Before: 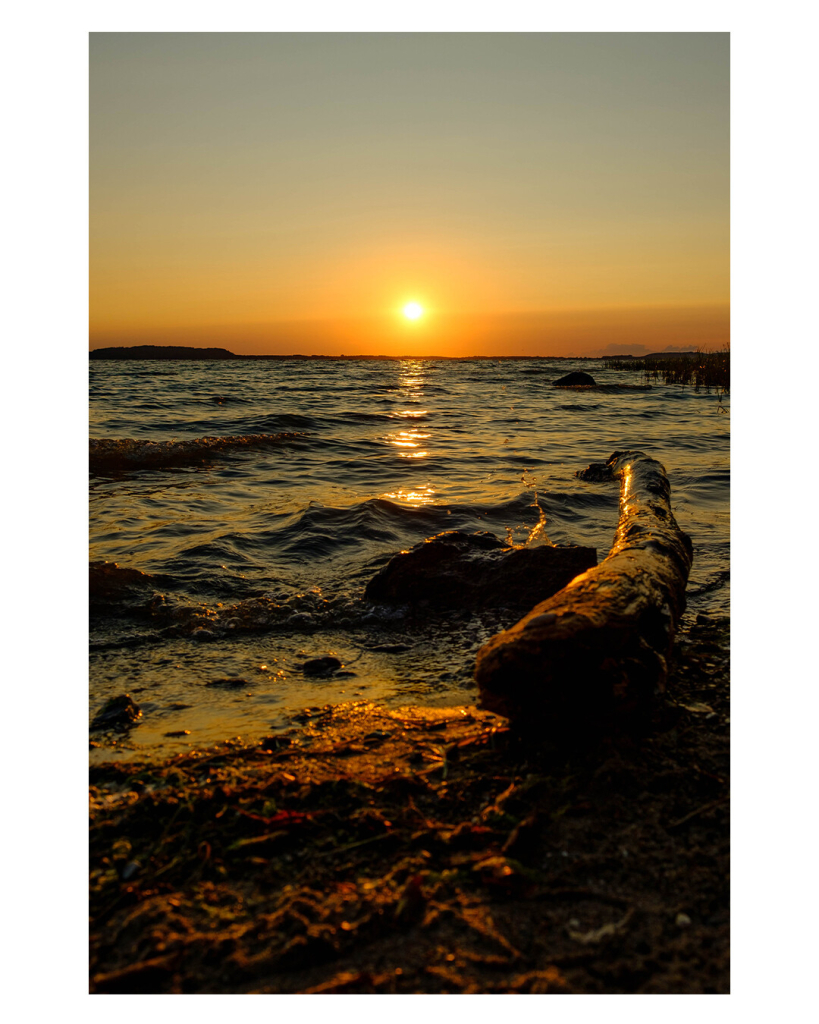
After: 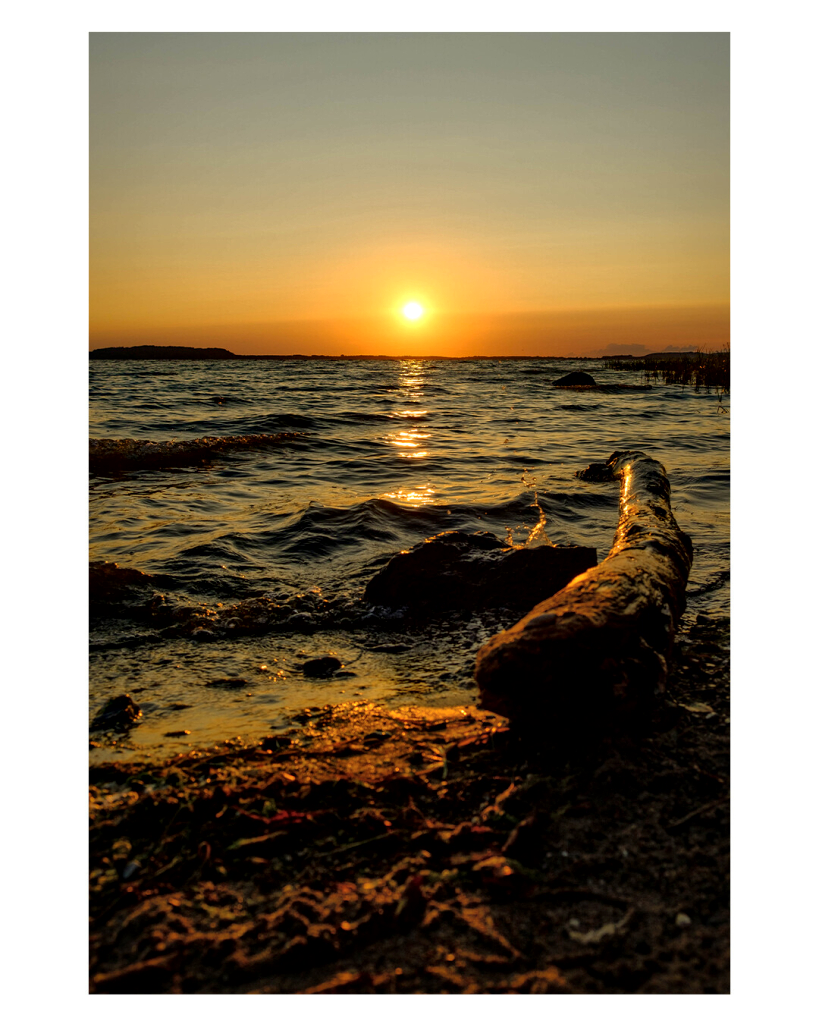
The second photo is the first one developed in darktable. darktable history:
local contrast: mode bilateral grid, contrast 21, coarseness 51, detail 149%, midtone range 0.2
